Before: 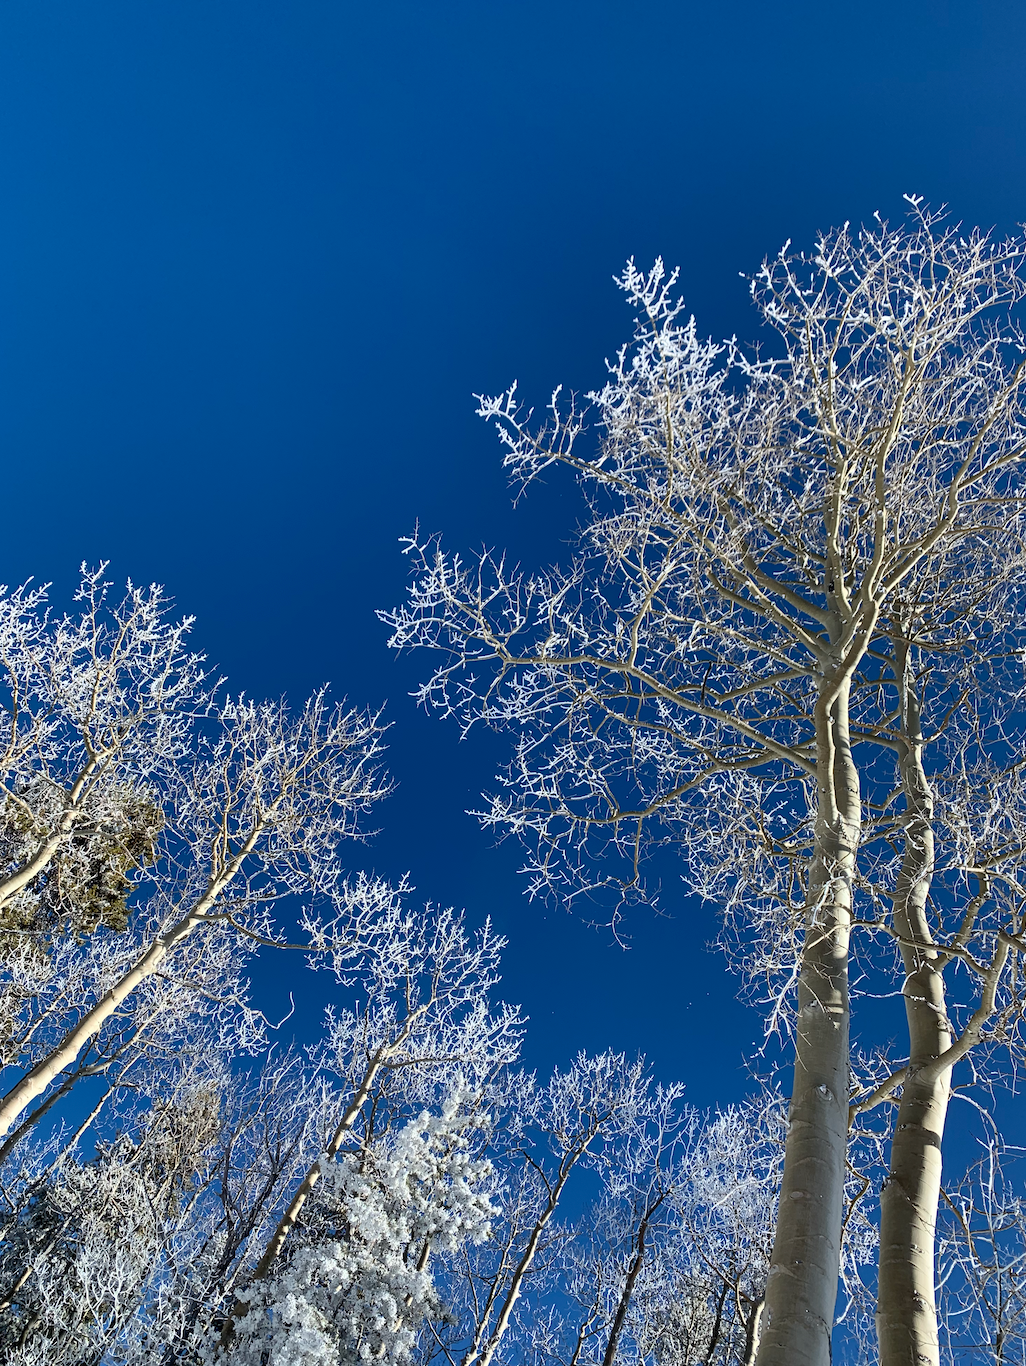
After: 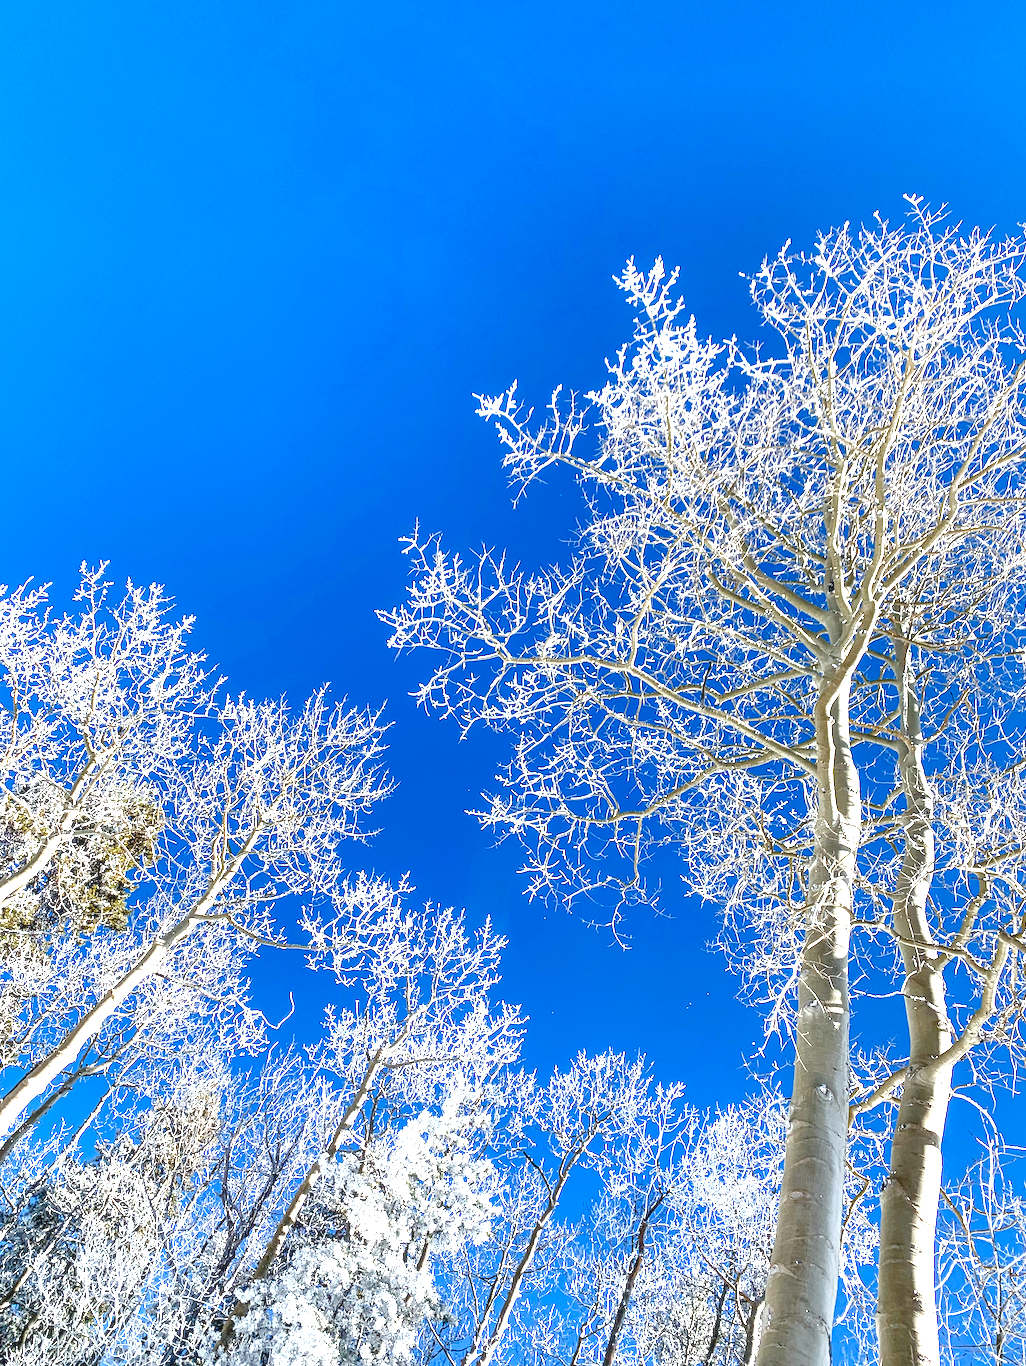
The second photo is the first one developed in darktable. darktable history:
local contrast: on, module defaults
exposure: black level correction 0, exposure 1.2 EV, compensate exposure bias true, compensate highlight preservation false
color balance rgb: perceptual saturation grading › global saturation 20%, perceptual saturation grading › highlights -50%, perceptual saturation grading › shadows 30%, perceptual brilliance grading › global brilliance 10%, perceptual brilliance grading › shadows 15%
